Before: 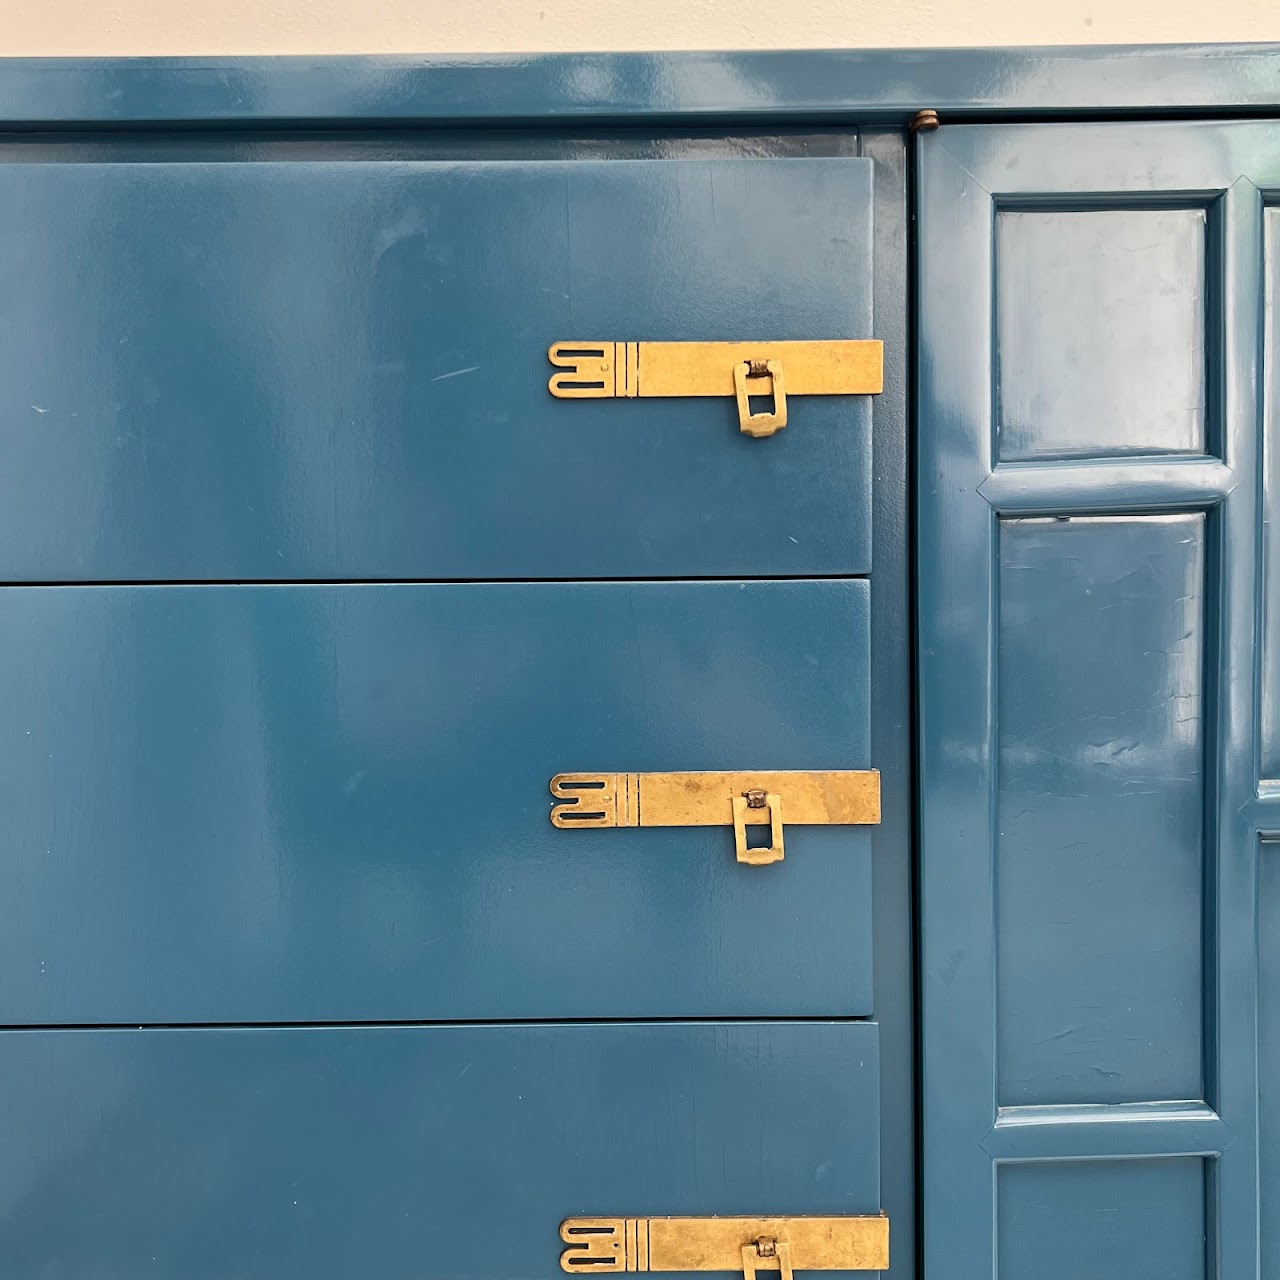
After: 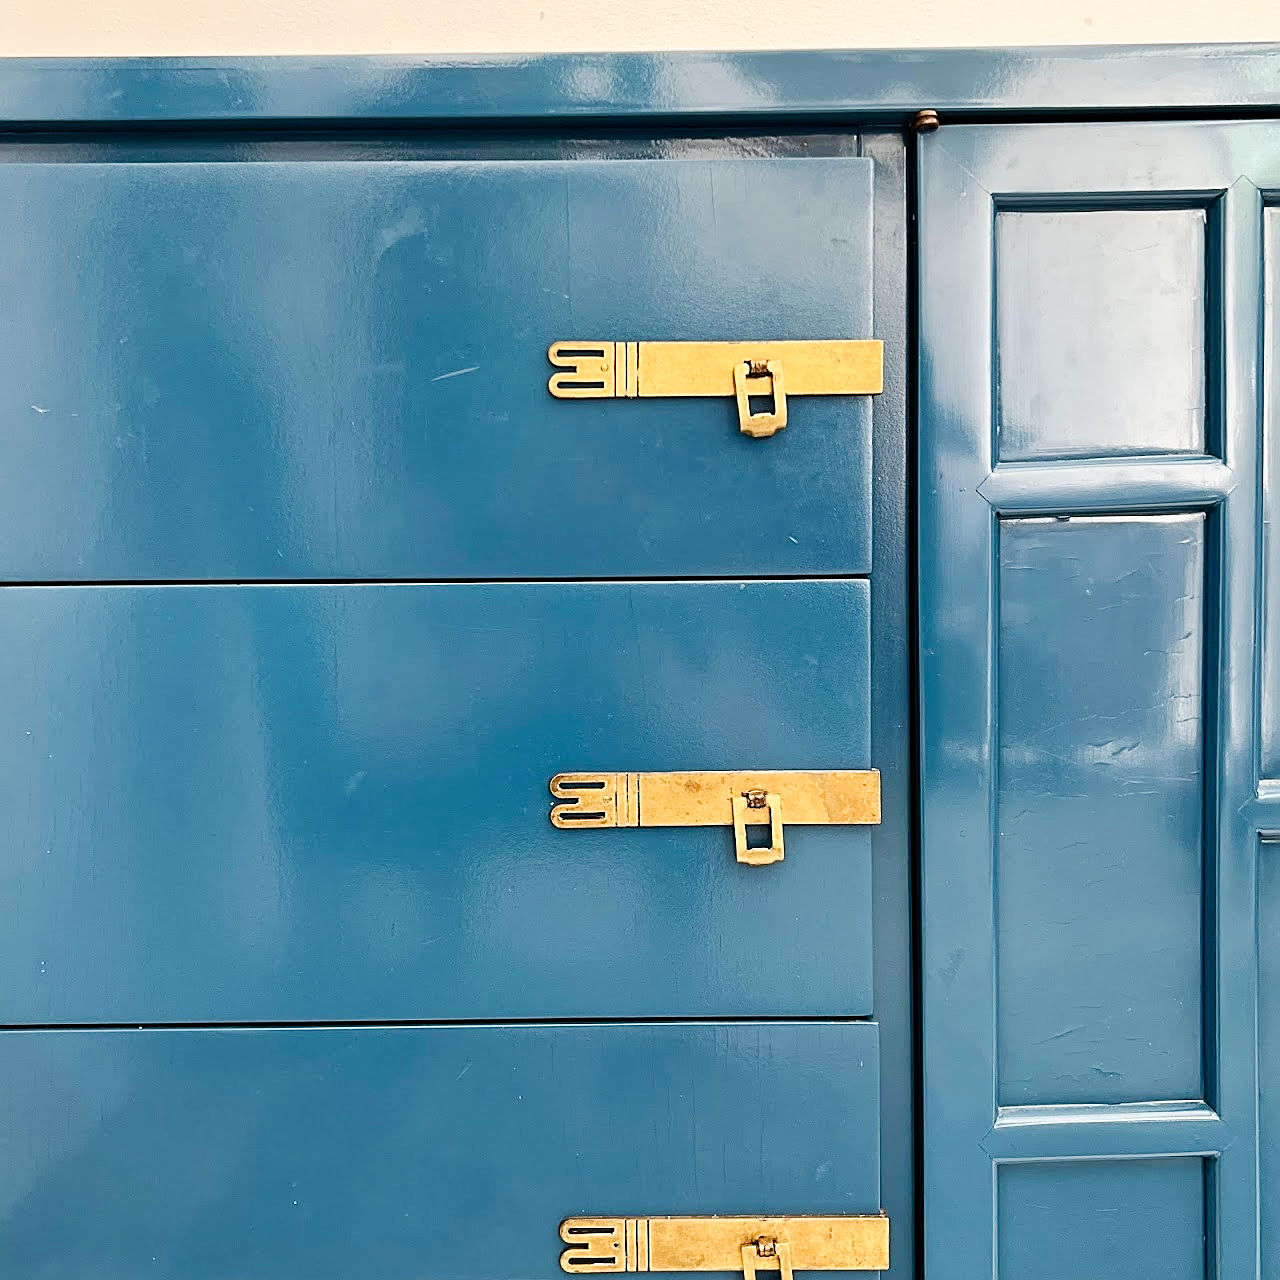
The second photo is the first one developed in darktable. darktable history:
tone curve: curves: ch0 [(0, 0) (0.003, 0.004) (0.011, 0.006) (0.025, 0.011) (0.044, 0.017) (0.069, 0.029) (0.1, 0.047) (0.136, 0.07) (0.177, 0.121) (0.224, 0.182) (0.277, 0.257) (0.335, 0.342) (0.399, 0.432) (0.468, 0.526) (0.543, 0.621) (0.623, 0.711) (0.709, 0.792) (0.801, 0.87) (0.898, 0.951) (1, 1)], preserve colors none
sharpen: on, module defaults
